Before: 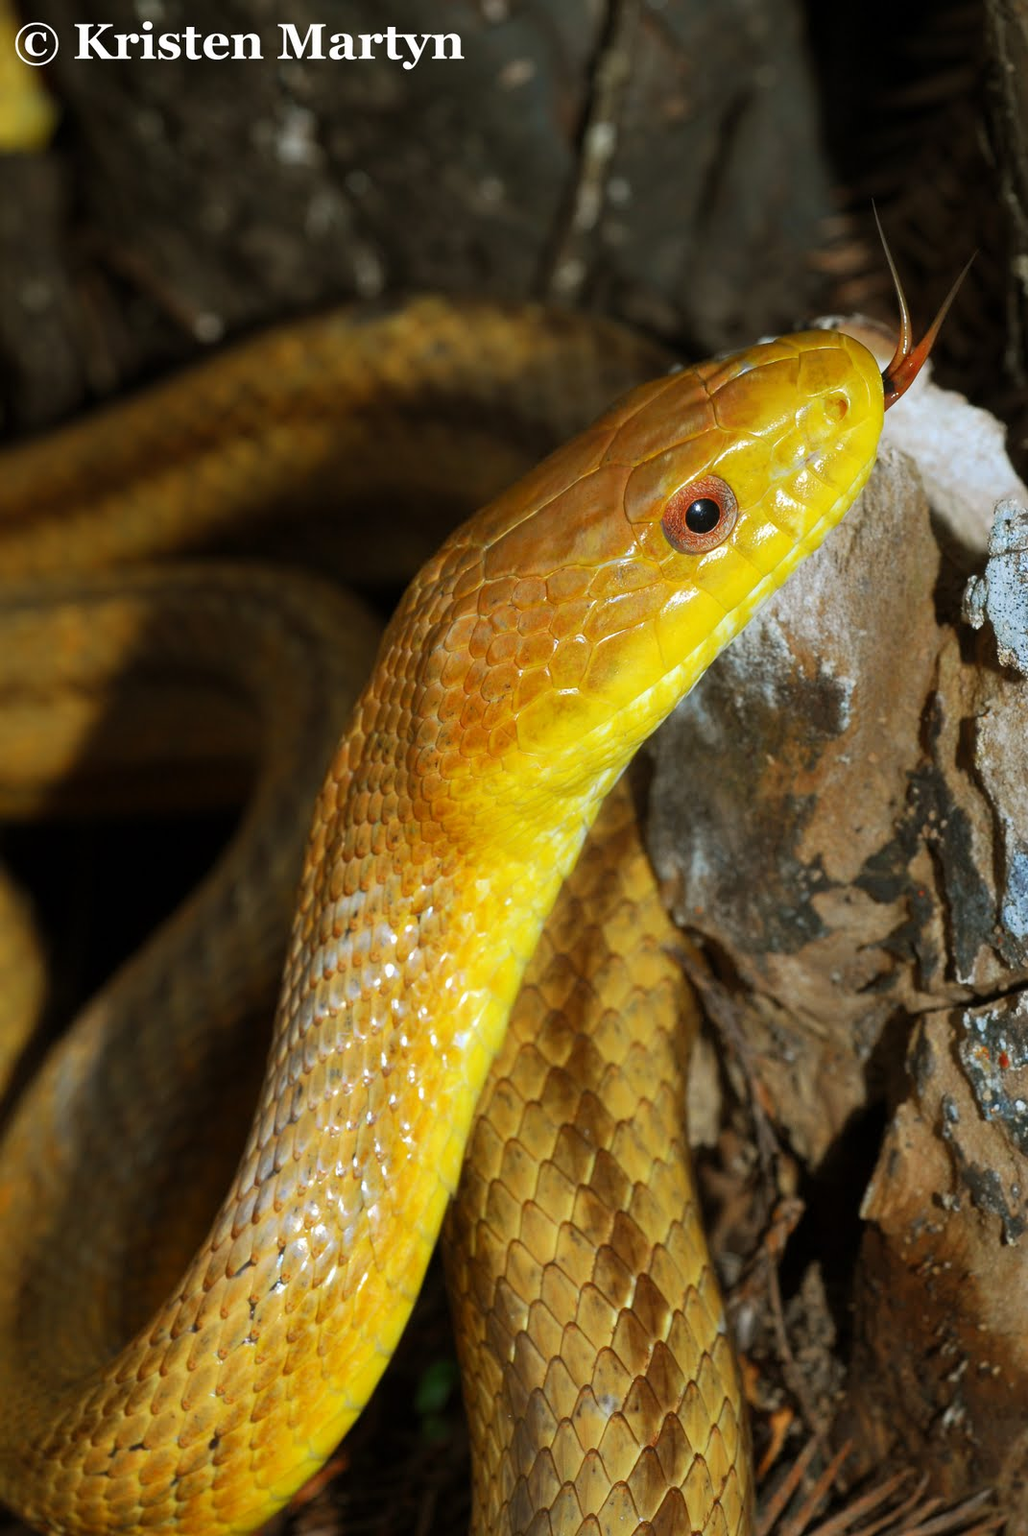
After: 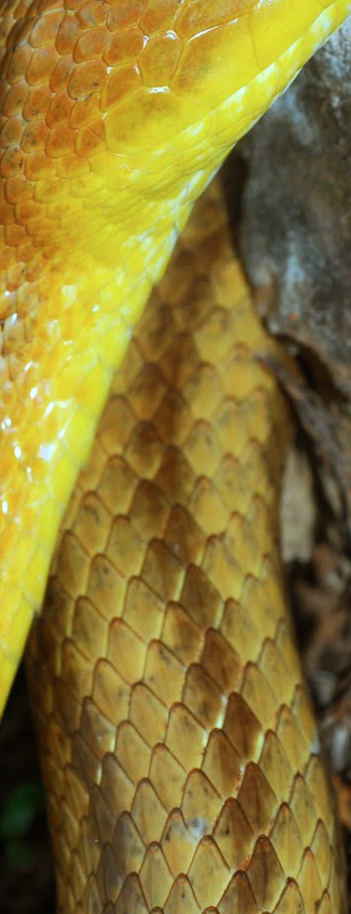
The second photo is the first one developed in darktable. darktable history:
crop: left 40.878%, top 39.176%, right 25.993%, bottom 3.081%
color calibration: illuminant F (fluorescent), F source F9 (Cool White Deluxe 4150 K) – high CRI, x 0.374, y 0.373, temperature 4158.34 K
rotate and perspective: rotation 0.174°, lens shift (vertical) 0.013, lens shift (horizontal) 0.019, shear 0.001, automatic cropping original format, crop left 0.007, crop right 0.991, crop top 0.016, crop bottom 0.997
